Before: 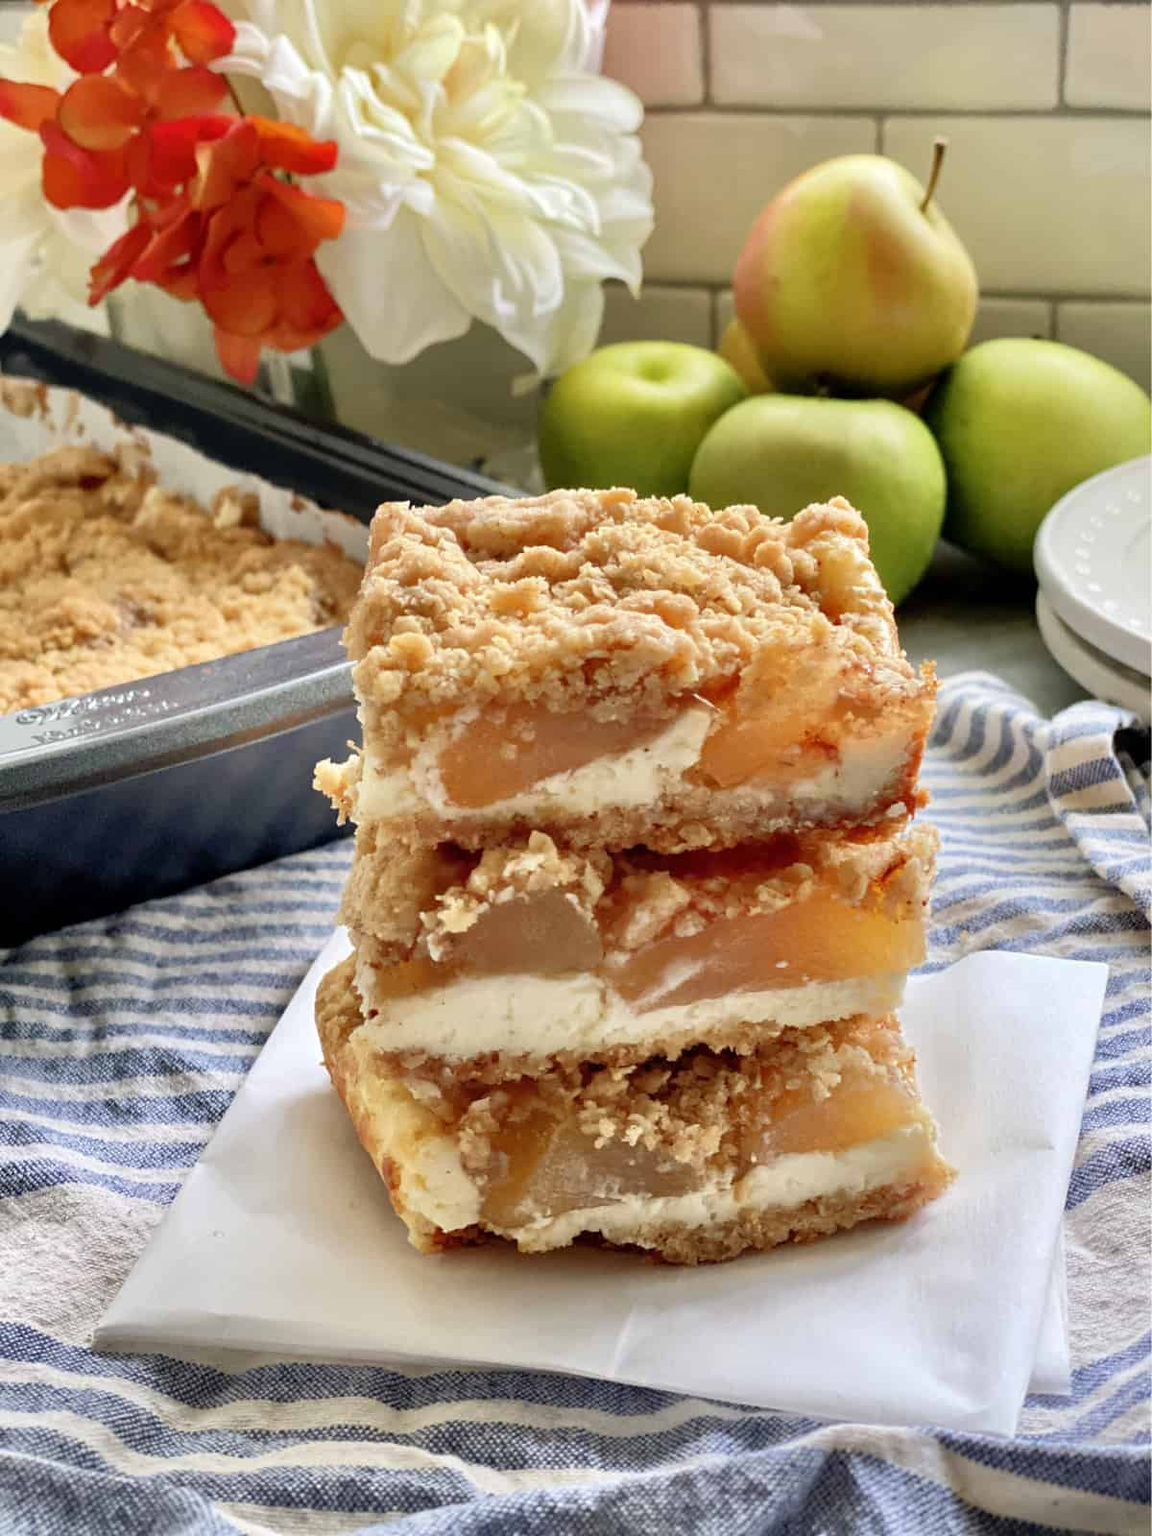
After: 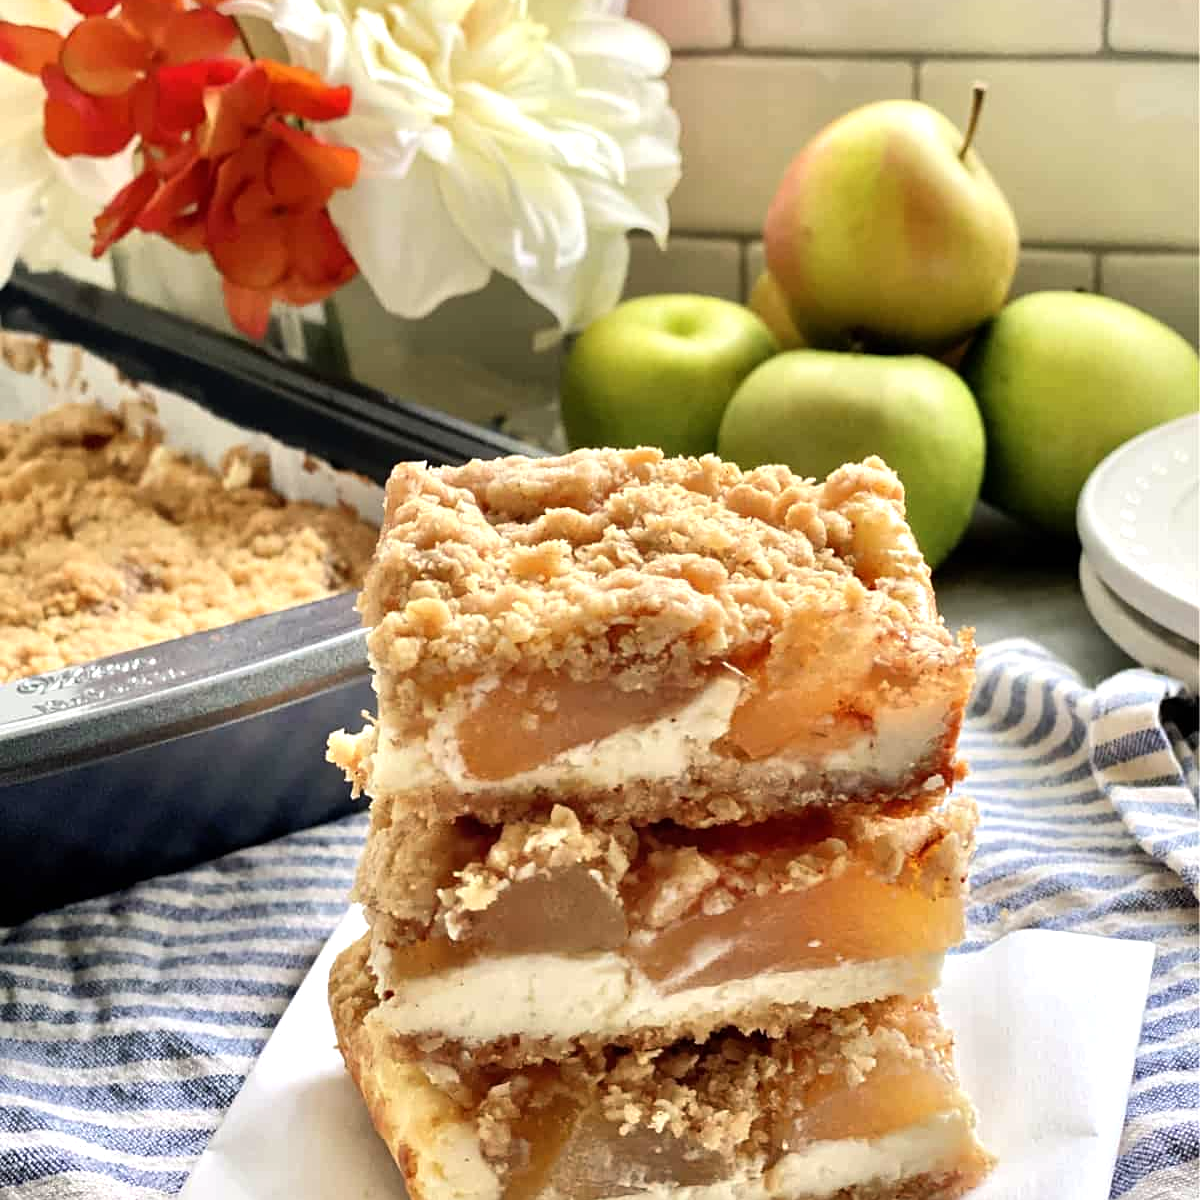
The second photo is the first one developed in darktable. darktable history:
tone equalizer: -8 EV -0.417 EV, -7 EV -0.389 EV, -6 EV -0.333 EV, -5 EV -0.222 EV, -3 EV 0.222 EV, -2 EV 0.333 EV, -1 EV 0.389 EV, +0 EV 0.417 EV, edges refinement/feathering 500, mask exposure compensation -1.57 EV, preserve details no
crop: top 3.857%, bottom 21.132%
sharpen: amount 0.2
white balance: red 1.009, blue 0.985
